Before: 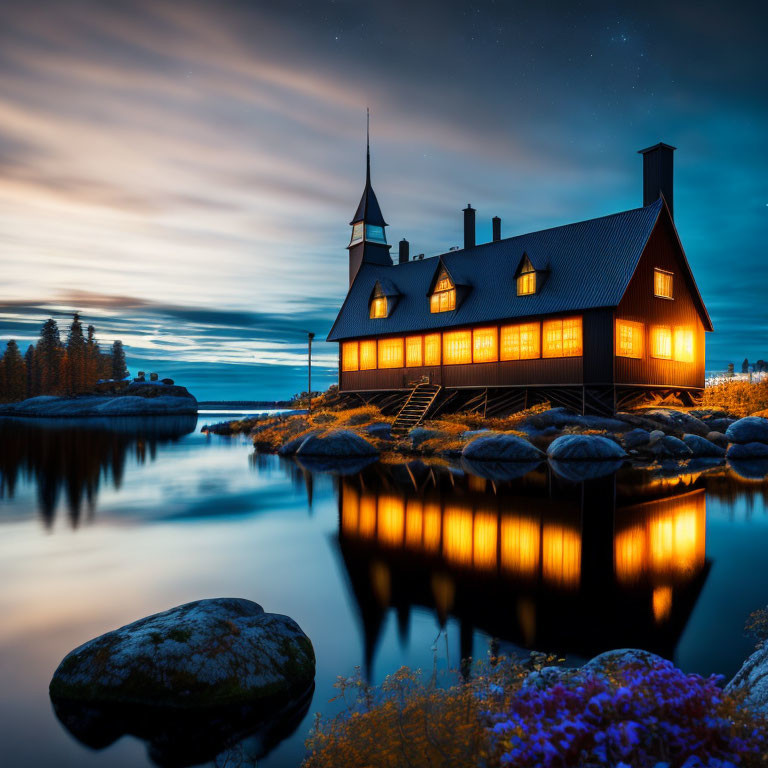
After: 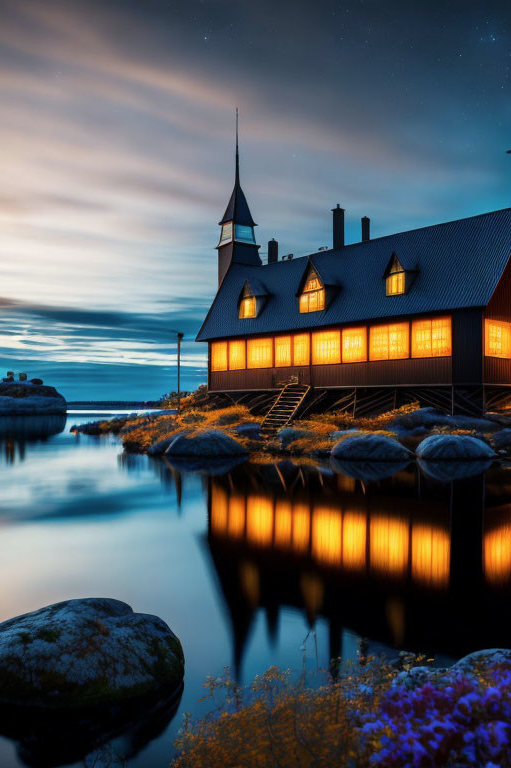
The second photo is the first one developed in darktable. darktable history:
crop: left 17.154%, right 16.24%
contrast brightness saturation: saturation -0.059
exposure: exposure -0.012 EV, compensate highlight preservation false
